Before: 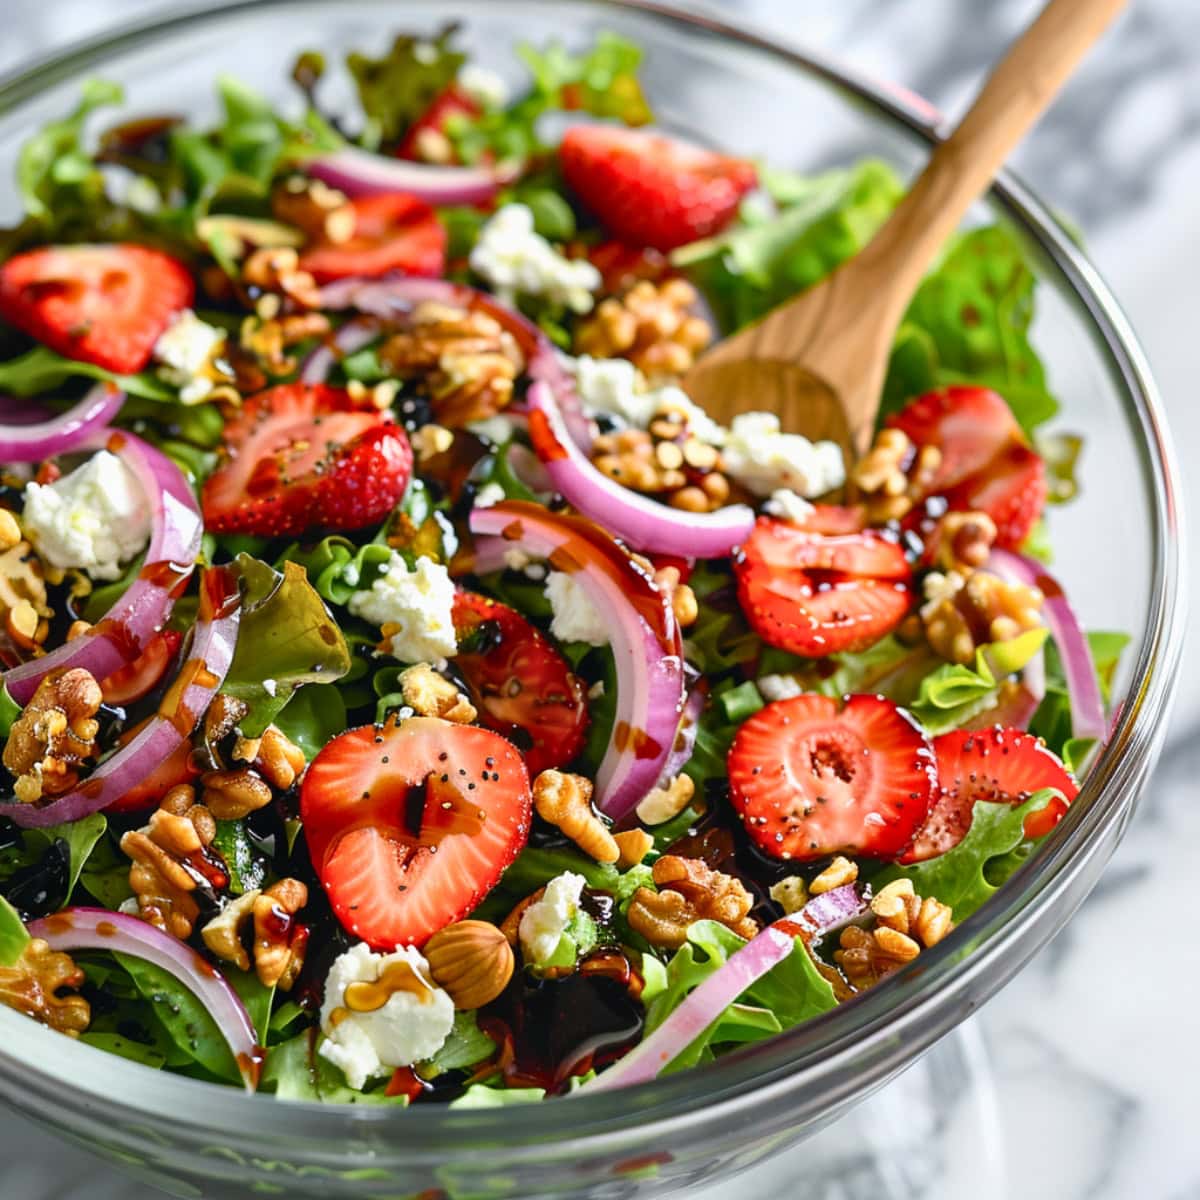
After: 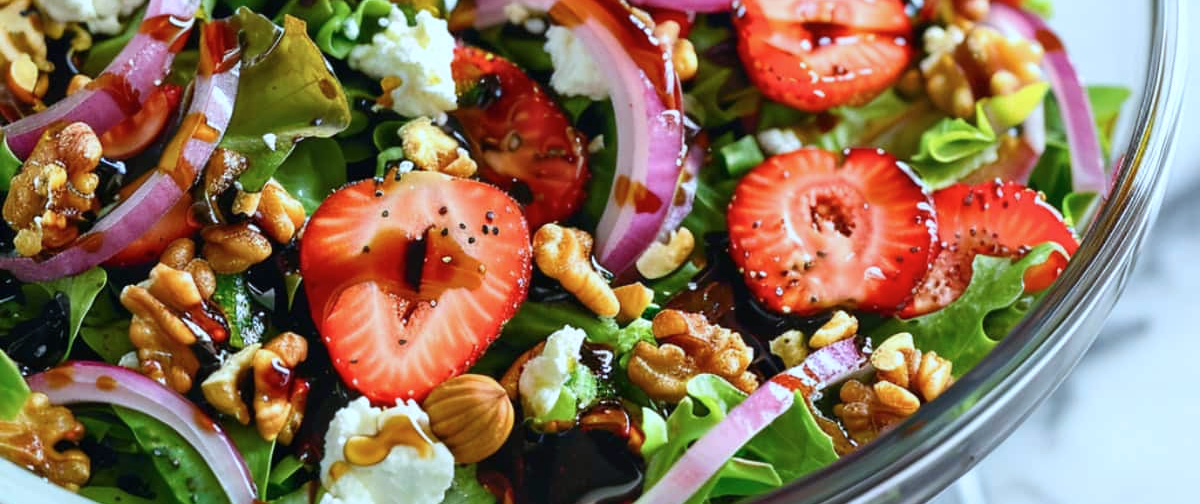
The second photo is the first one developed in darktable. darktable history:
color calibration: illuminant F (fluorescent), F source F9 (Cool White Deluxe 4150 K) – high CRI, x 0.374, y 0.373, temperature 4158.34 K
crop: top 45.551%, bottom 12.262%
